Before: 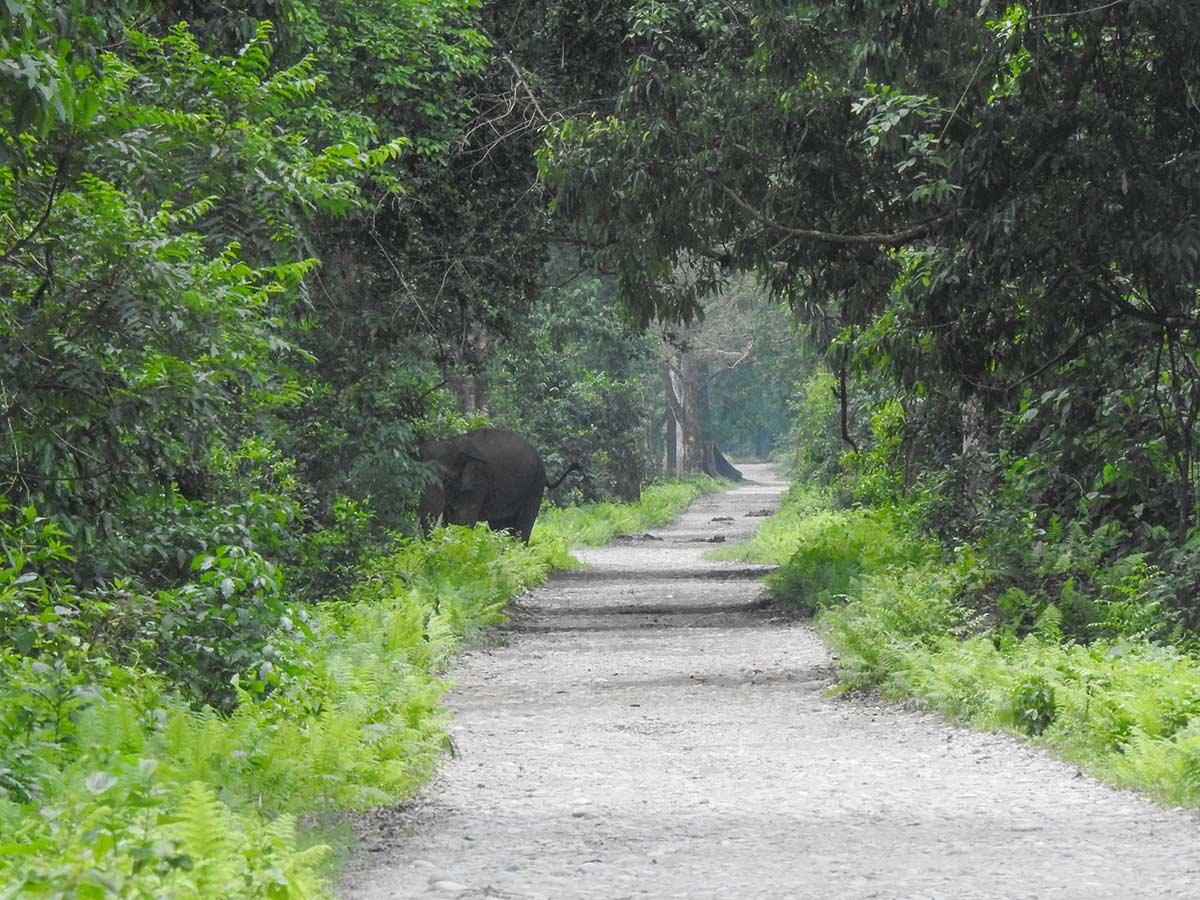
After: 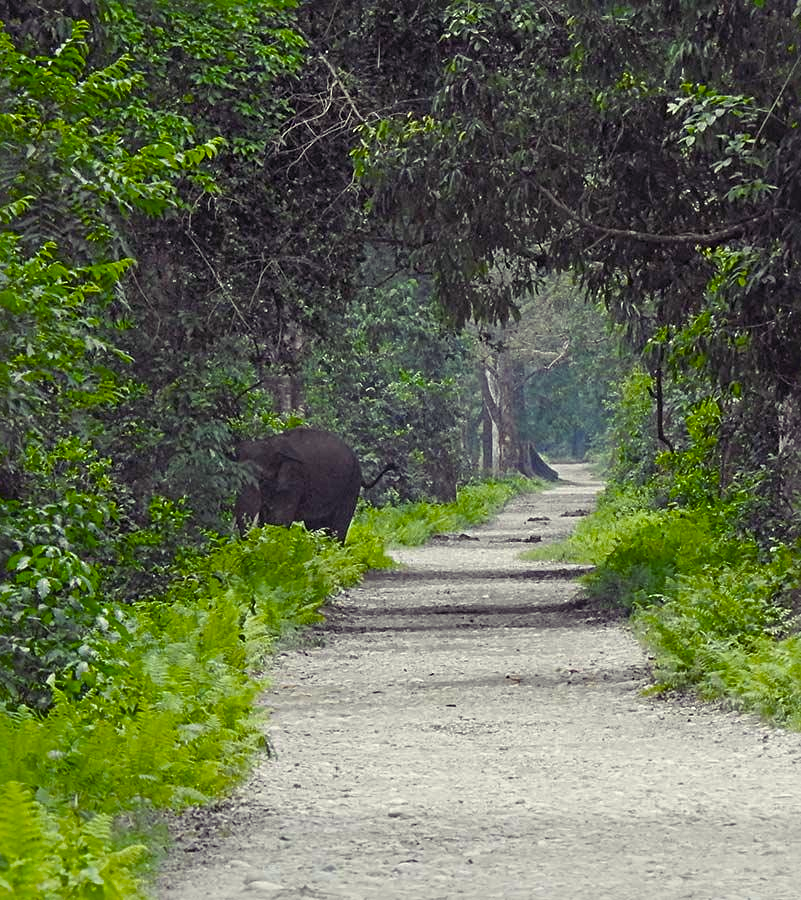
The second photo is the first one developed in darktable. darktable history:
crop: left 15.375%, right 17.796%
sharpen: radius 3.987
color balance rgb: shadows lift › luminance 0.744%, shadows lift › chroma 6.993%, shadows lift › hue 299.83°, power › luminance -14.935%, highlights gain › luminance 6.446%, highlights gain › chroma 2.551%, highlights gain › hue 91.81°, perceptual saturation grading › global saturation 30.045%, global vibrance -8%, contrast -12.468%, saturation formula JzAzBz (2021)
contrast brightness saturation: saturation -0.068
